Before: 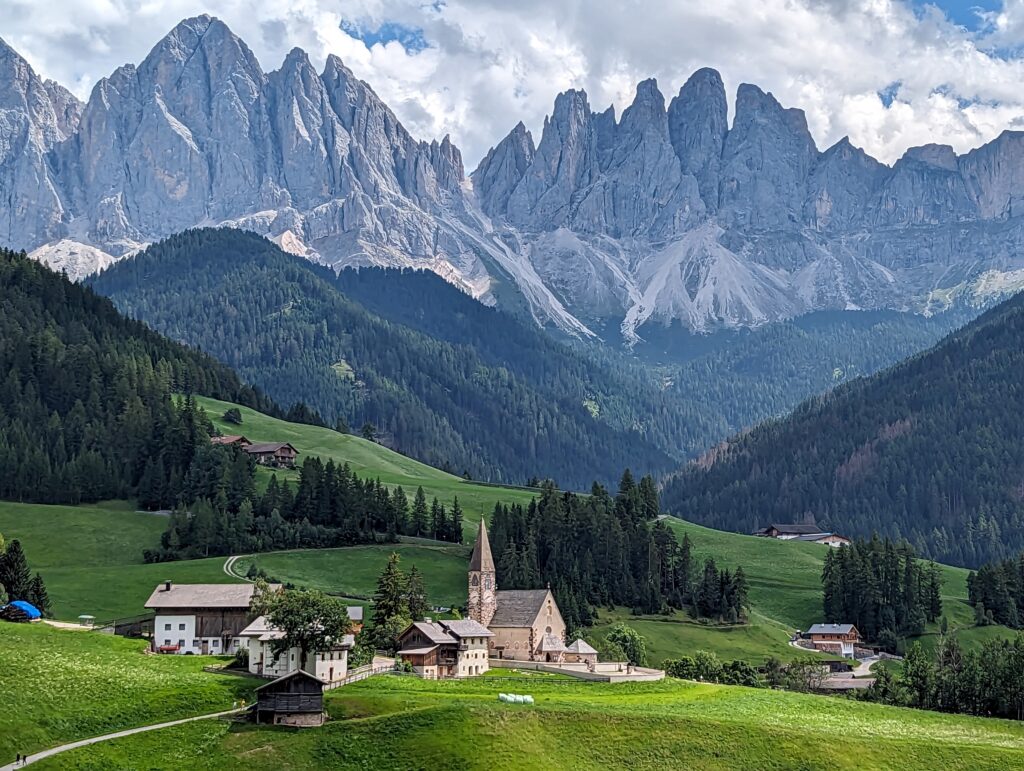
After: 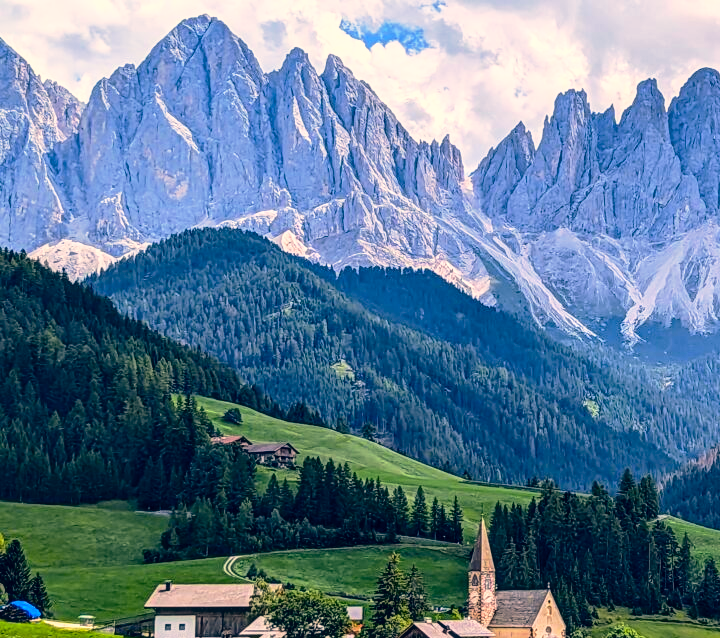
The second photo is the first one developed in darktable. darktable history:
tone curve: curves: ch0 [(0, 0) (0.003, 0.012) (0.011, 0.014) (0.025, 0.019) (0.044, 0.028) (0.069, 0.039) (0.1, 0.056) (0.136, 0.093) (0.177, 0.147) (0.224, 0.214) (0.277, 0.29) (0.335, 0.381) (0.399, 0.476) (0.468, 0.557) (0.543, 0.635) (0.623, 0.697) (0.709, 0.764) (0.801, 0.831) (0.898, 0.917) (1, 1)], color space Lab, independent channels, preserve colors none
crop: right 28.43%, bottom 16.13%
color correction: highlights a* 10.32, highlights b* 14.48, shadows a* -9.69, shadows b* -15.03
base curve: curves: ch0 [(0, 0) (0.257, 0.25) (0.482, 0.586) (0.757, 0.871) (1, 1)], preserve colors none
color balance rgb: power › hue 171.59°, perceptual saturation grading › global saturation 39.119%, global vibrance 20%
local contrast: on, module defaults
